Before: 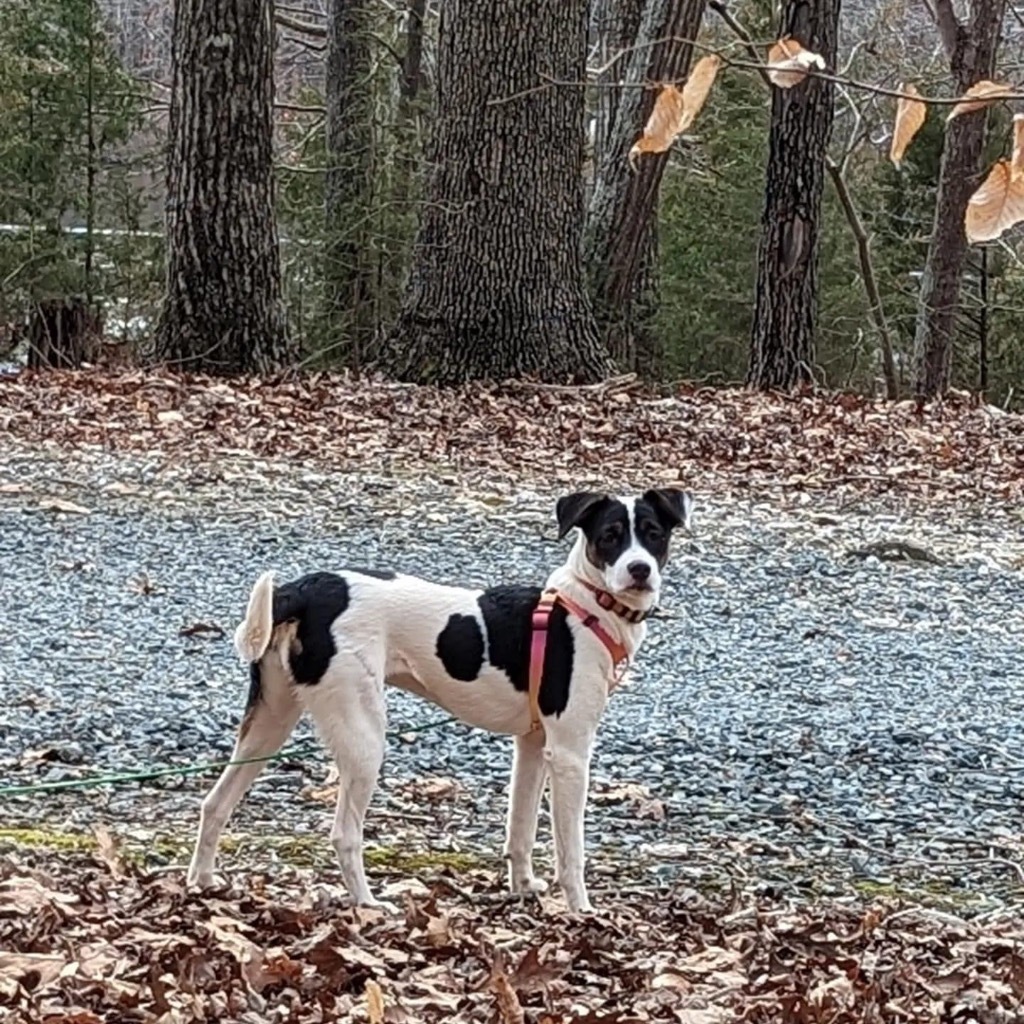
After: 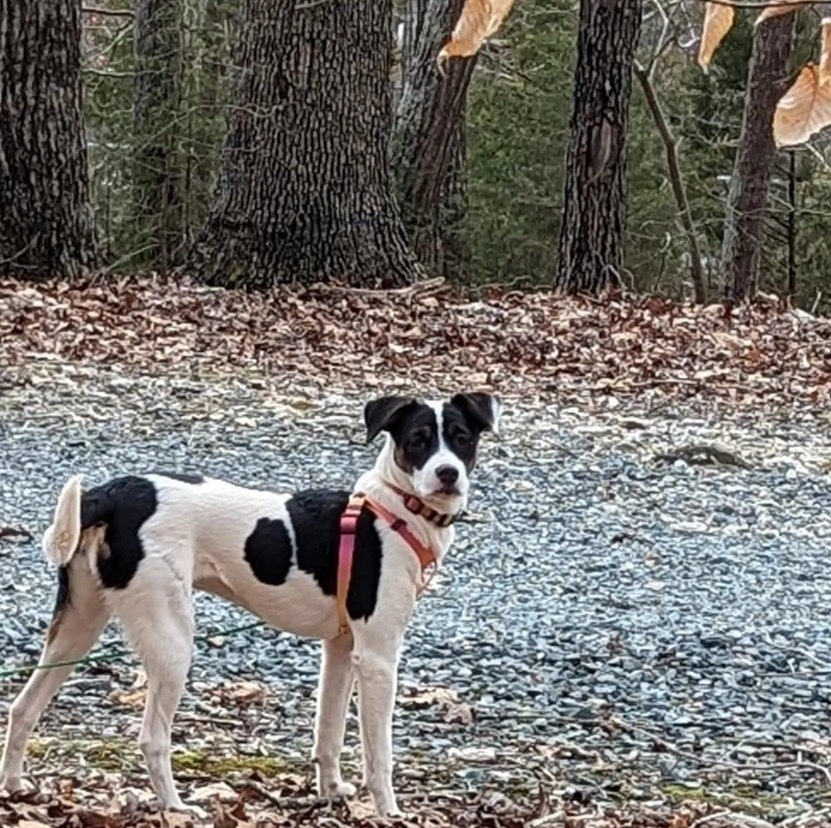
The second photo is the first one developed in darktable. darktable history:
crop: left 18.837%, top 9.443%, right 0%, bottom 9.663%
